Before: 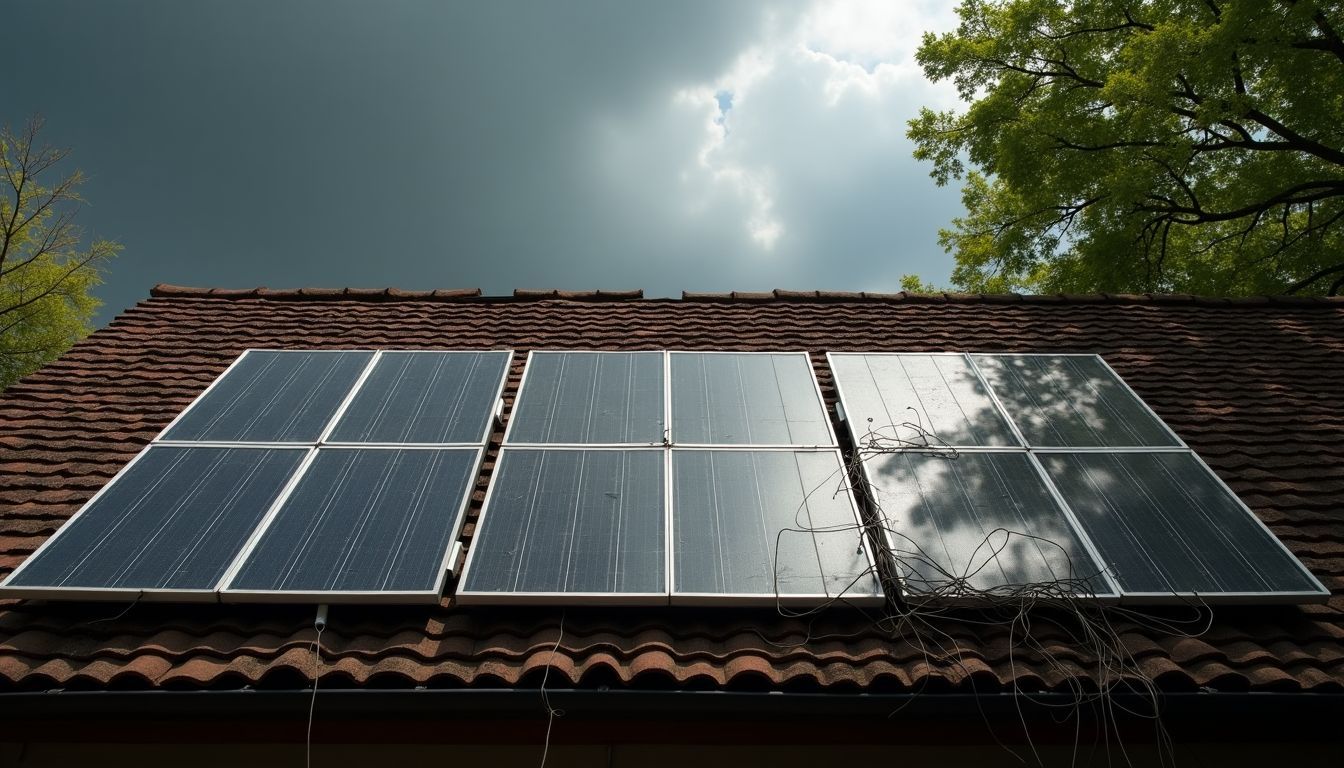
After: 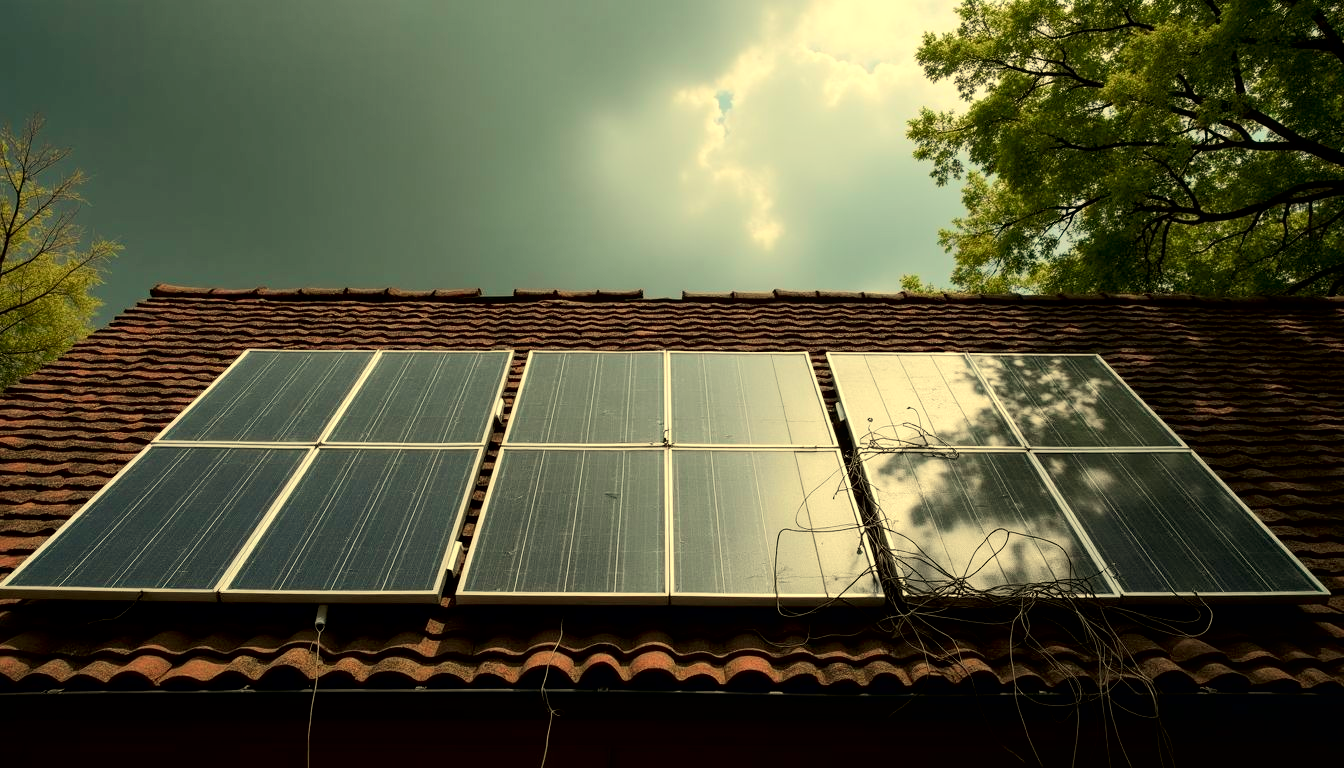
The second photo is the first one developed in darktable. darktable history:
local contrast: highlights 100%, shadows 100%, detail 120%, midtone range 0.2
tone curve: curves: ch0 [(0, 0.013) (0.054, 0.018) (0.205, 0.191) (0.289, 0.292) (0.39, 0.424) (0.493, 0.551) (0.666, 0.743) (0.795, 0.841) (1, 0.998)]; ch1 [(0, 0) (0.385, 0.343) (0.439, 0.415) (0.494, 0.495) (0.501, 0.501) (0.51, 0.509) (0.548, 0.554) (0.586, 0.614) (0.66, 0.706) (0.783, 0.804) (1, 1)]; ch2 [(0, 0) (0.304, 0.31) (0.403, 0.399) (0.441, 0.428) (0.47, 0.469) (0.498, 0.496) (0.524, 0.538) (0.566, 0.579) (0.633, 0.665) (0.7, 0.711) (1, 1)], color space Lab, independent channels, preserve colors none
white balance: red 1.08, blue 0.791
